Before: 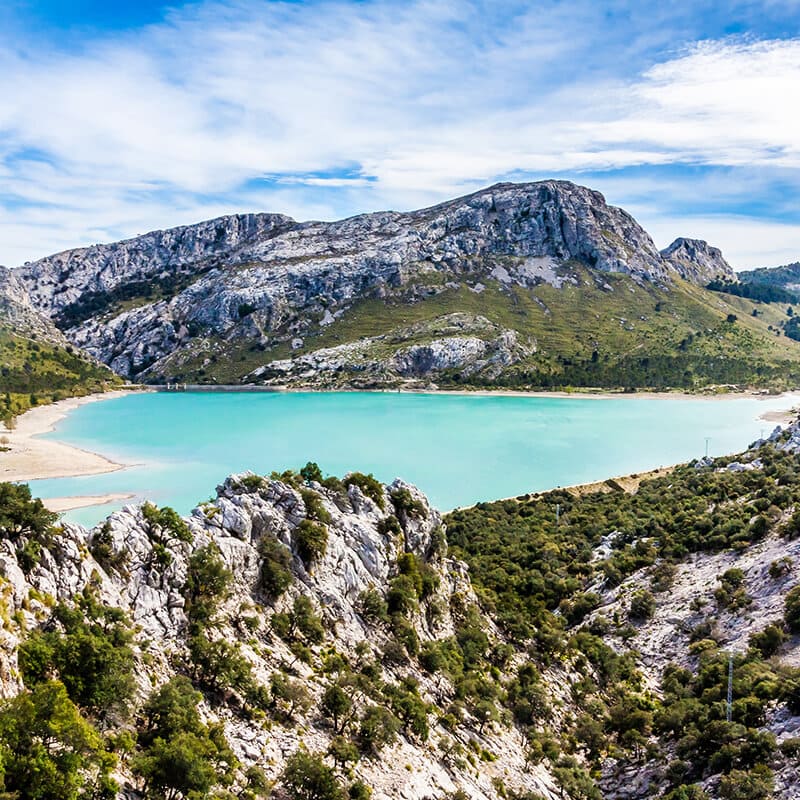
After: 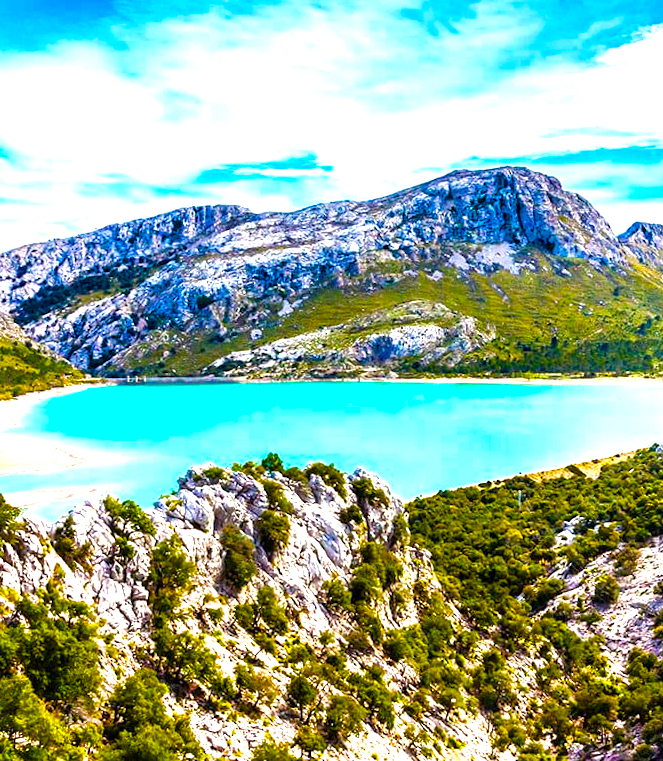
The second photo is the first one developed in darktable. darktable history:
crop and rotate: angle 1°, left 4.281%, top 0.642%, right 11.383%, bottom 2.486%
color balance rgb: linear chroma grading › global chroma 25%, perceptual saturation grading › global saturation 40%, perceptual saturation grading › highlights -50%, perceptual saturation grading › shadows 30%, perceptual brilliance grading › global brilliance 25%, global vibrance 60%
